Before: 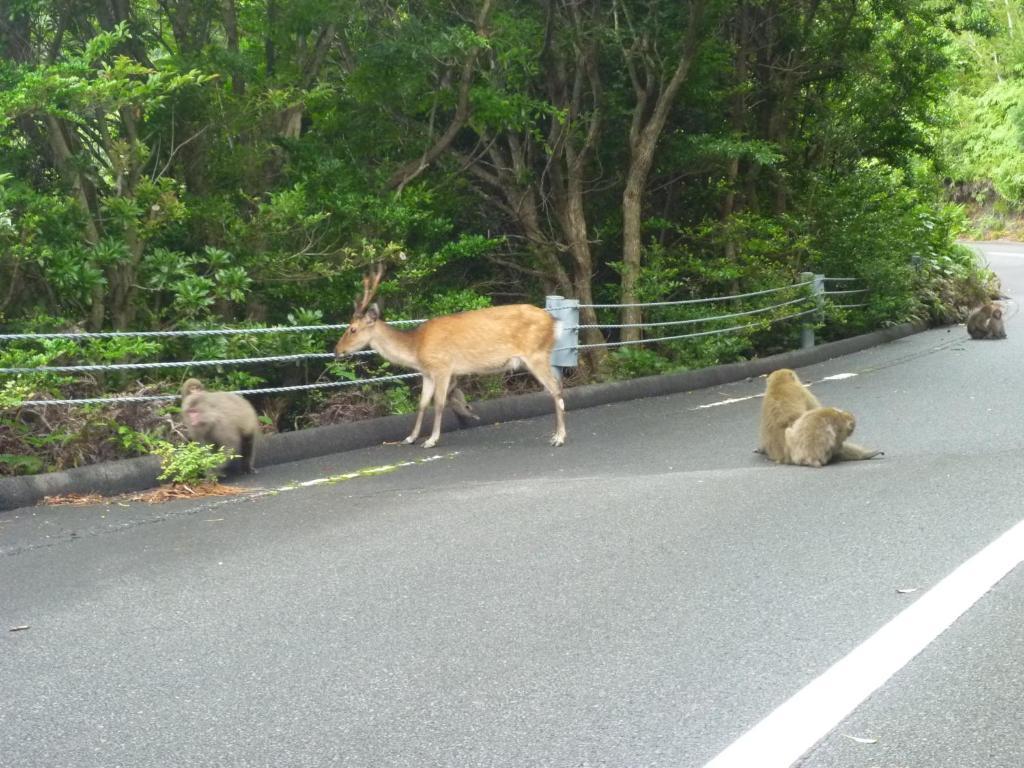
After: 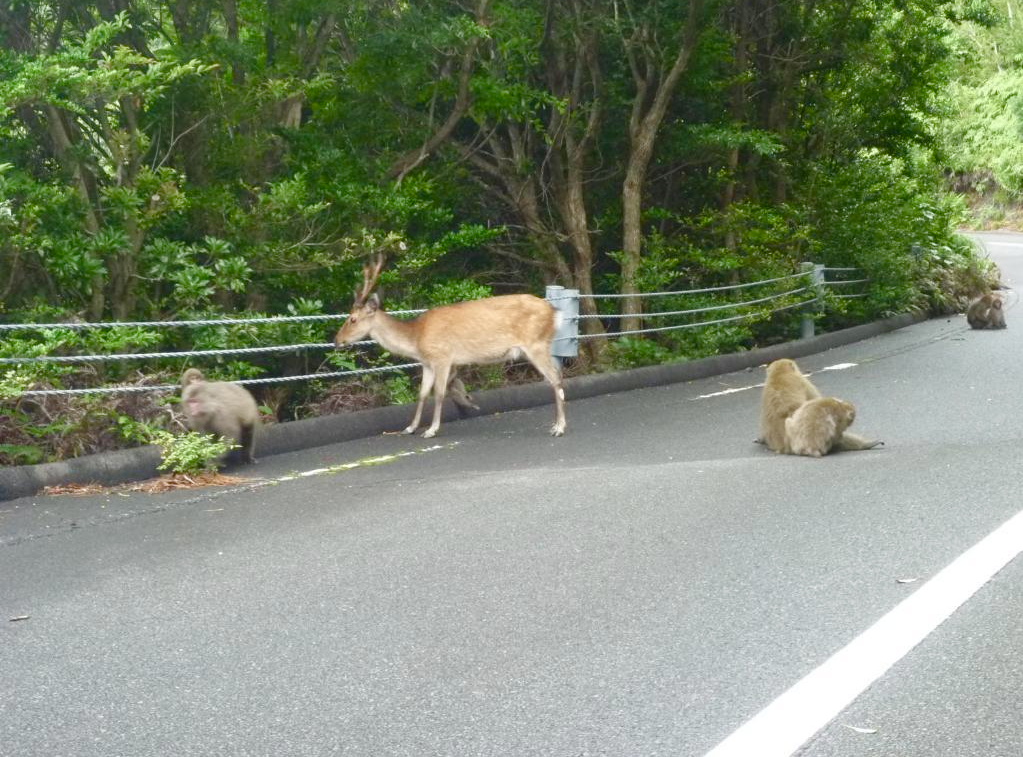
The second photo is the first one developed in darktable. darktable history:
crop: top 1.318%, right 0.08%
color balance rgb: perceptual saturation grading › global saturation 20%, perceptual saturation grading › highlights -49.889%, perceptual saturation grading › shadows 26.06%
